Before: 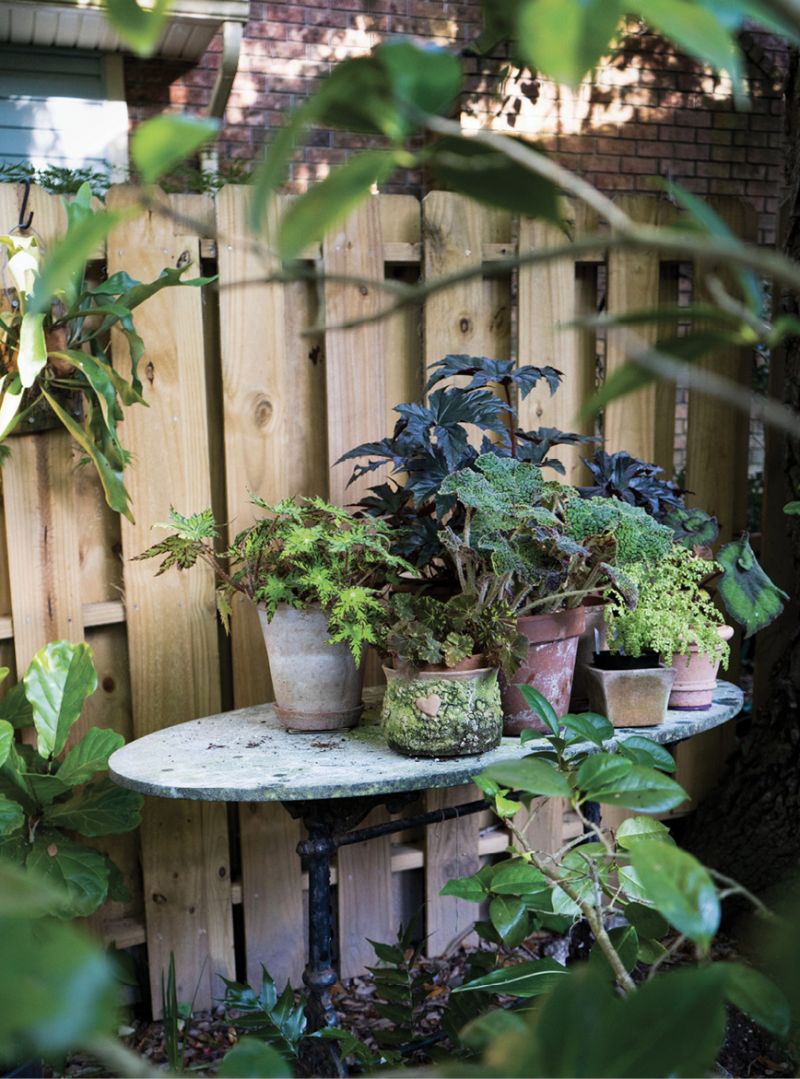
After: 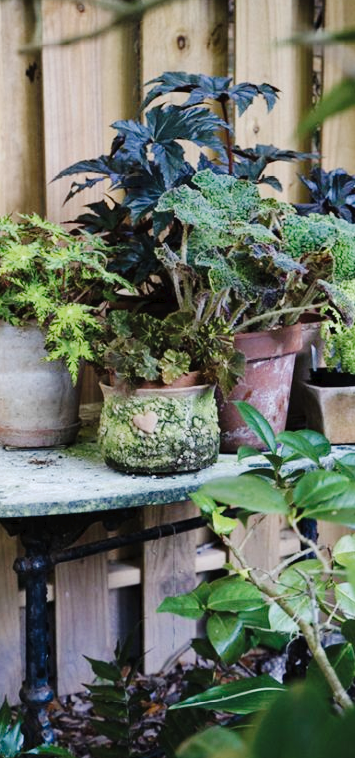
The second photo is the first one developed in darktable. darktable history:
crop: left 35.432%, top 26.233%, right 20.145%, bottom 3.432%
tone curve: curves: ch0 [(0, 0) (0.003, 0.02) (0.011, 0.023) (0.025, 0.028) (0.044, 0.045) (0.069, 0.063) (0.1, 0.09) (0.136, 0.122) (0.177, 0.166) (0.224, 0.223) (0.277, 0.297) (0.335, 0.384) (0.399, 0.461) (0.468, 0.549) (0.543, 0.632) (0.623, 0.705) (0.709, 0.772) (0.801, 0.844) (0.898, 0.91) (1, 1)], preserve colors none
